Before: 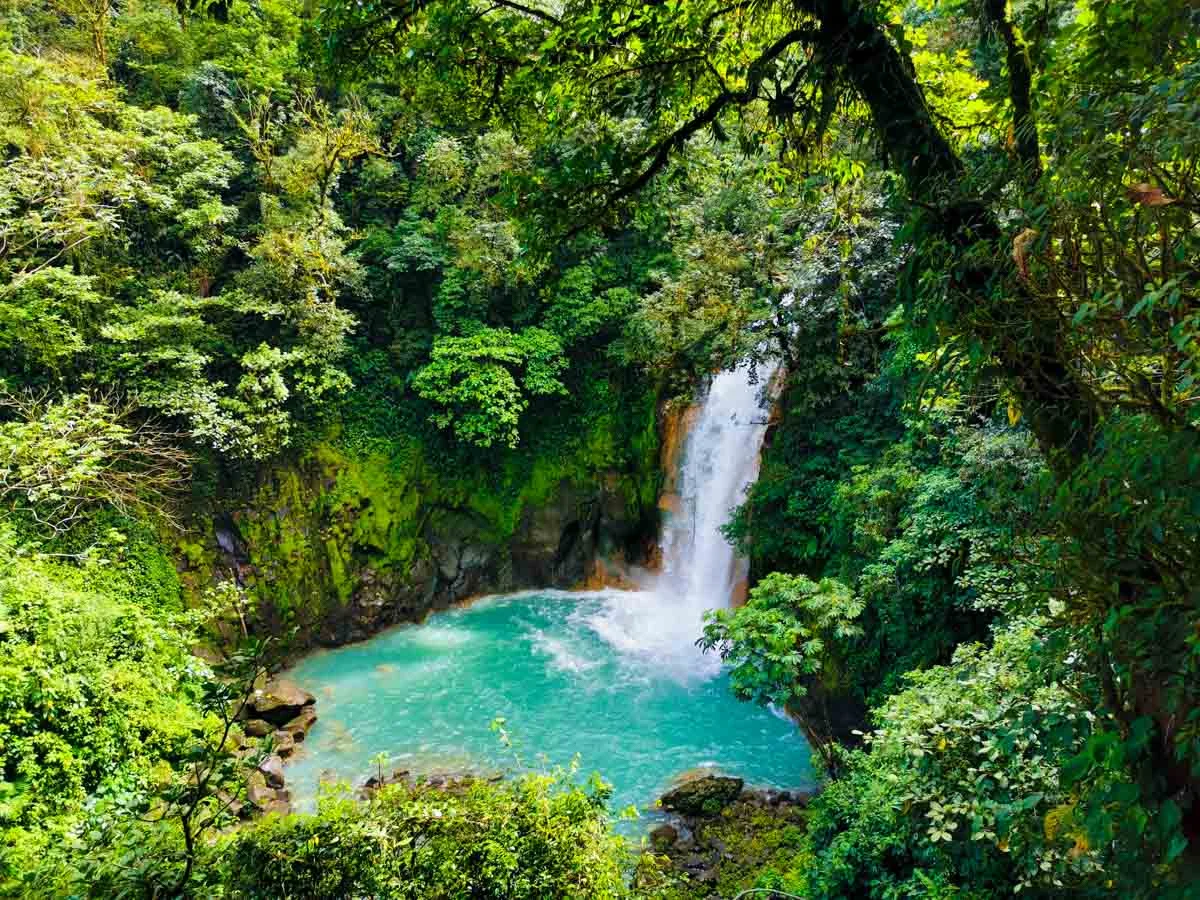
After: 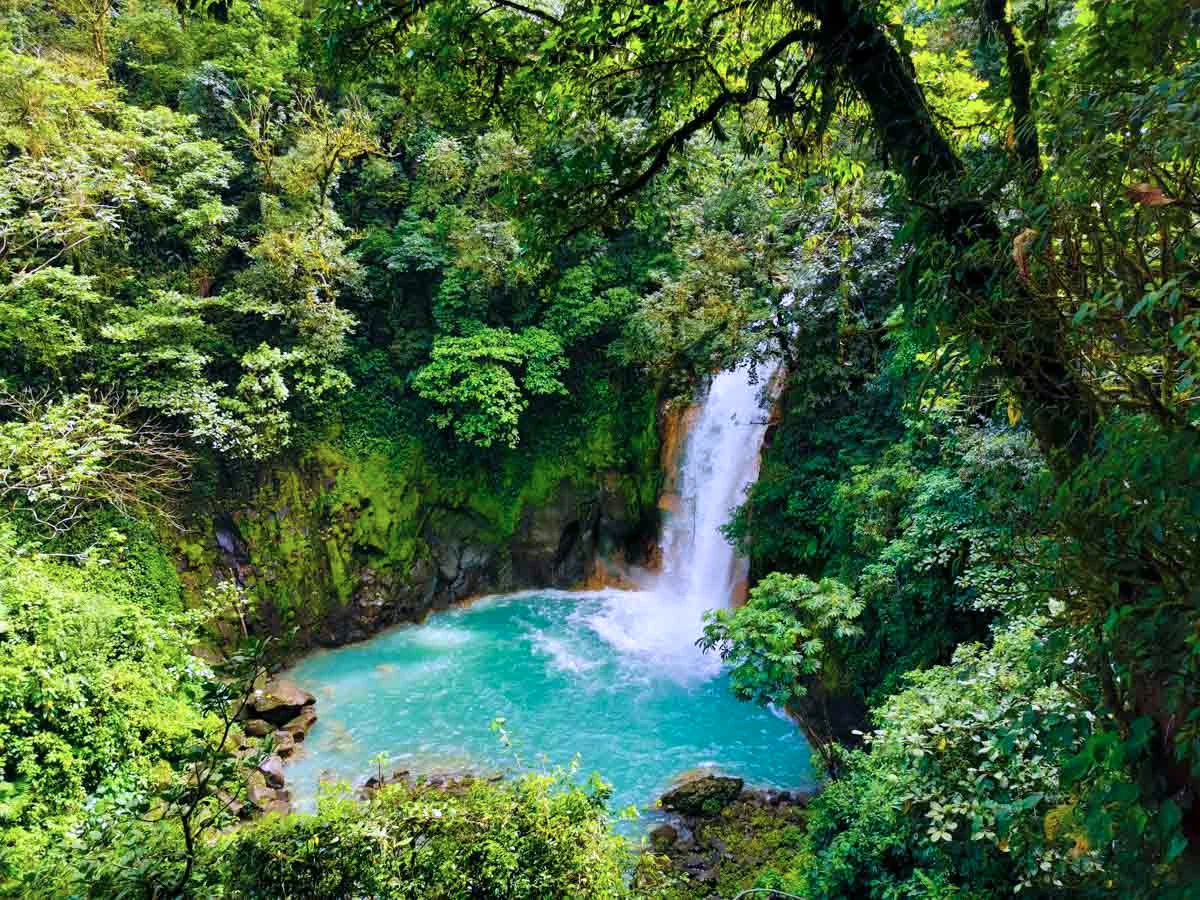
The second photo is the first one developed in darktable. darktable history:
exposure: compensate exposure bias true, compensate highlight preservation false
color calibration: illuminant as shot in camera, x 0.363, y 0.385, temperature 4528.3 K, saturation algorithm version 1 (2020)
